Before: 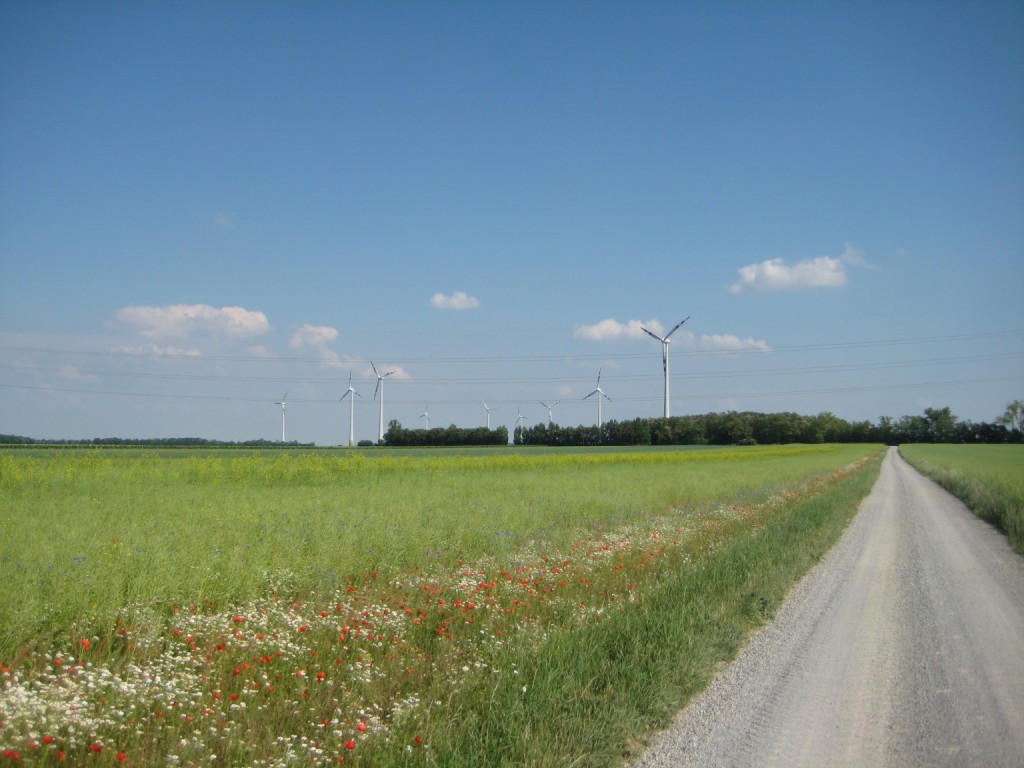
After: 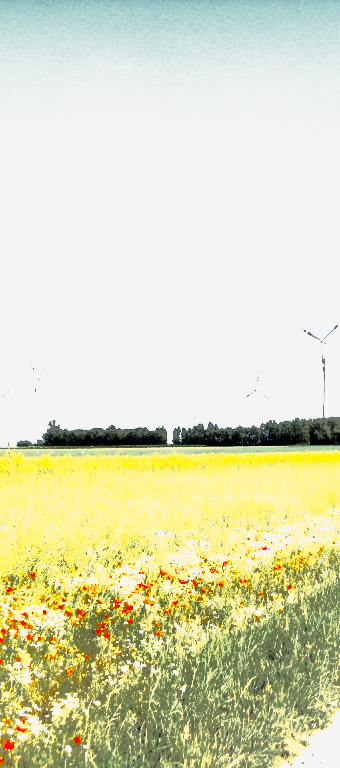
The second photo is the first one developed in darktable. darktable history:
contrast brightness saturation: contrast 0.08, saturation 0.2
tone curve: curves: ch0 [(0, 0) (0.003, 0.01) (0.011, 0.011) (0.025, 0.008) (0.044, 0.007) (0.069, 0.006) (0.1, 0.005) (0.136, 0.015) (0.177, 0.094) (0.224, 0.241) (0.277, 0.369) (0.335, 0.5) (0.399, 0.648) (0.468, 0.811) (0.543, 0.975) (0.623, 0.989) (0.709, 0.989) (0.801, 0.99) (0.898, 0.99) (1, 1)], preserve colors none
shadows and highlights: shadows 25, highlights -70
crop: left 33.36%, right 33.36%
exposure: exposure 0.3 EV, compensate highlight preservation false
white balance: emerald 1
color zones: curves: ch1 [(0, 0.638) (0.193, 0.442) (0.286, 0.15) (0.429, 0.14) (0.571, 0.142) (0.714, 0.154) (0.857, 0.175) (1, 0.638)]
